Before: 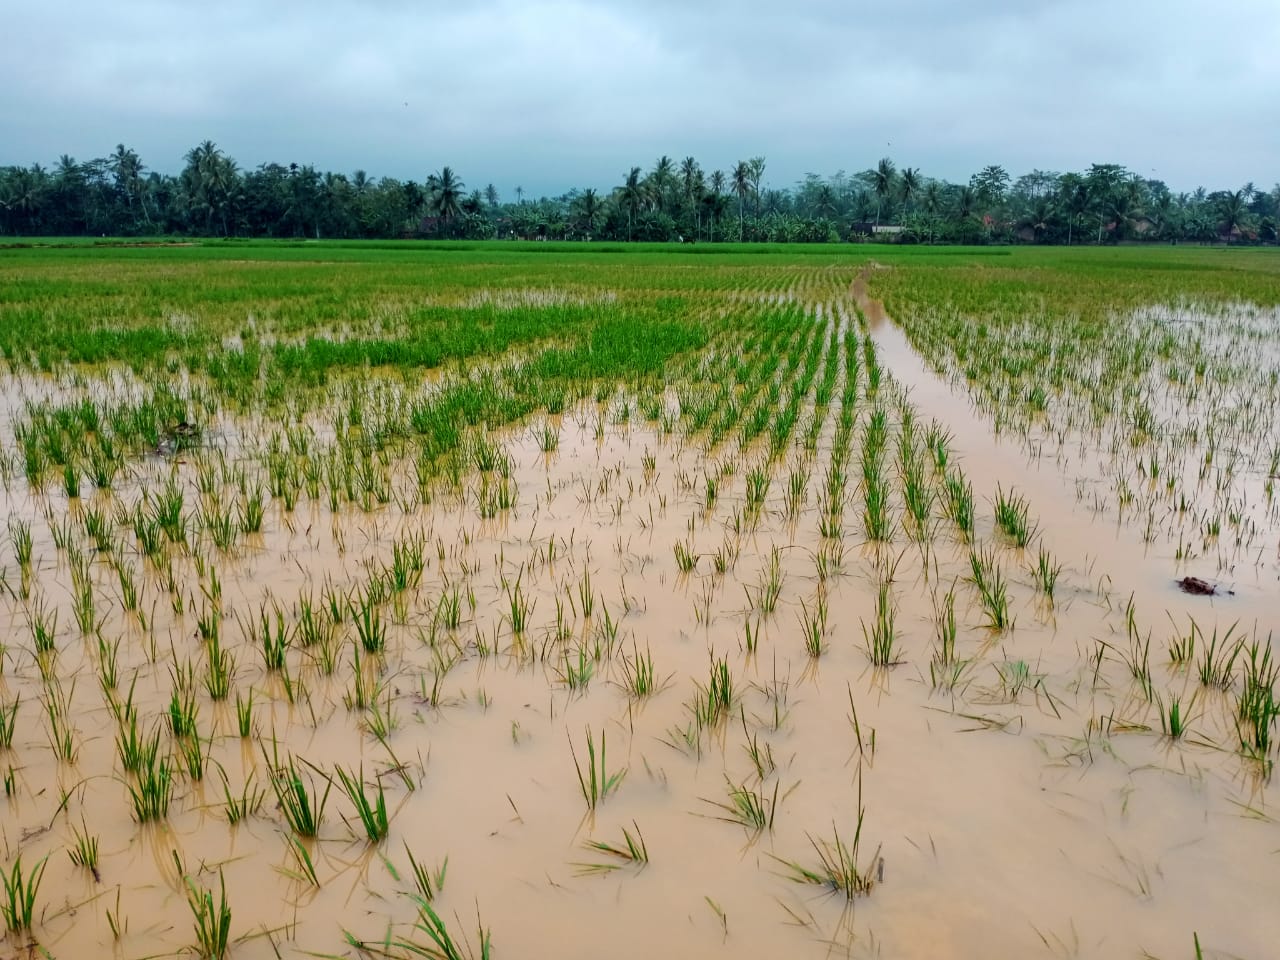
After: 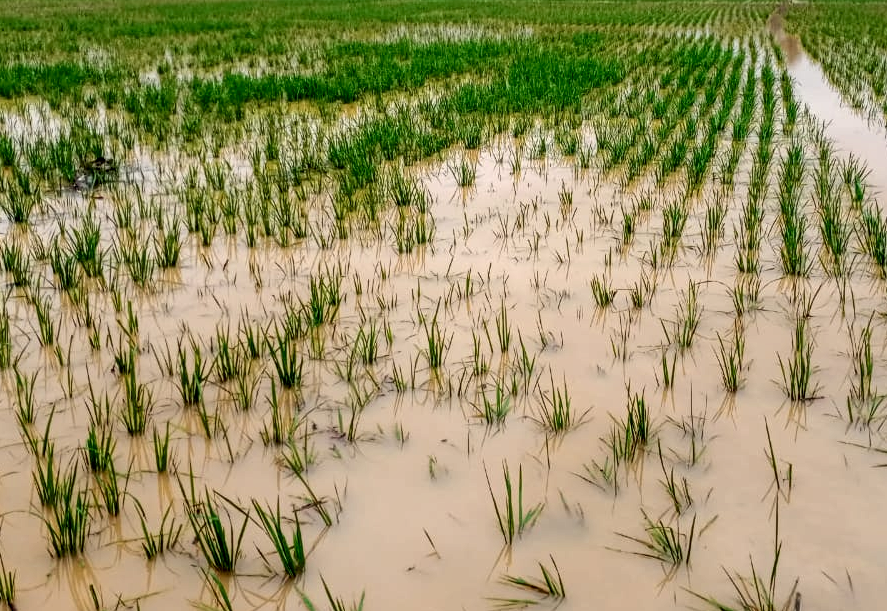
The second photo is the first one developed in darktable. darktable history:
bloom: size 9%, threshold 100%, strength 7%
contrast brightness saturation: contrast 0.05
crop: left 6.488%, top 27.668%, right 24.183%, bottom 8.656%
local contrast: highlights 60%, shadows 60%, detail 160%
